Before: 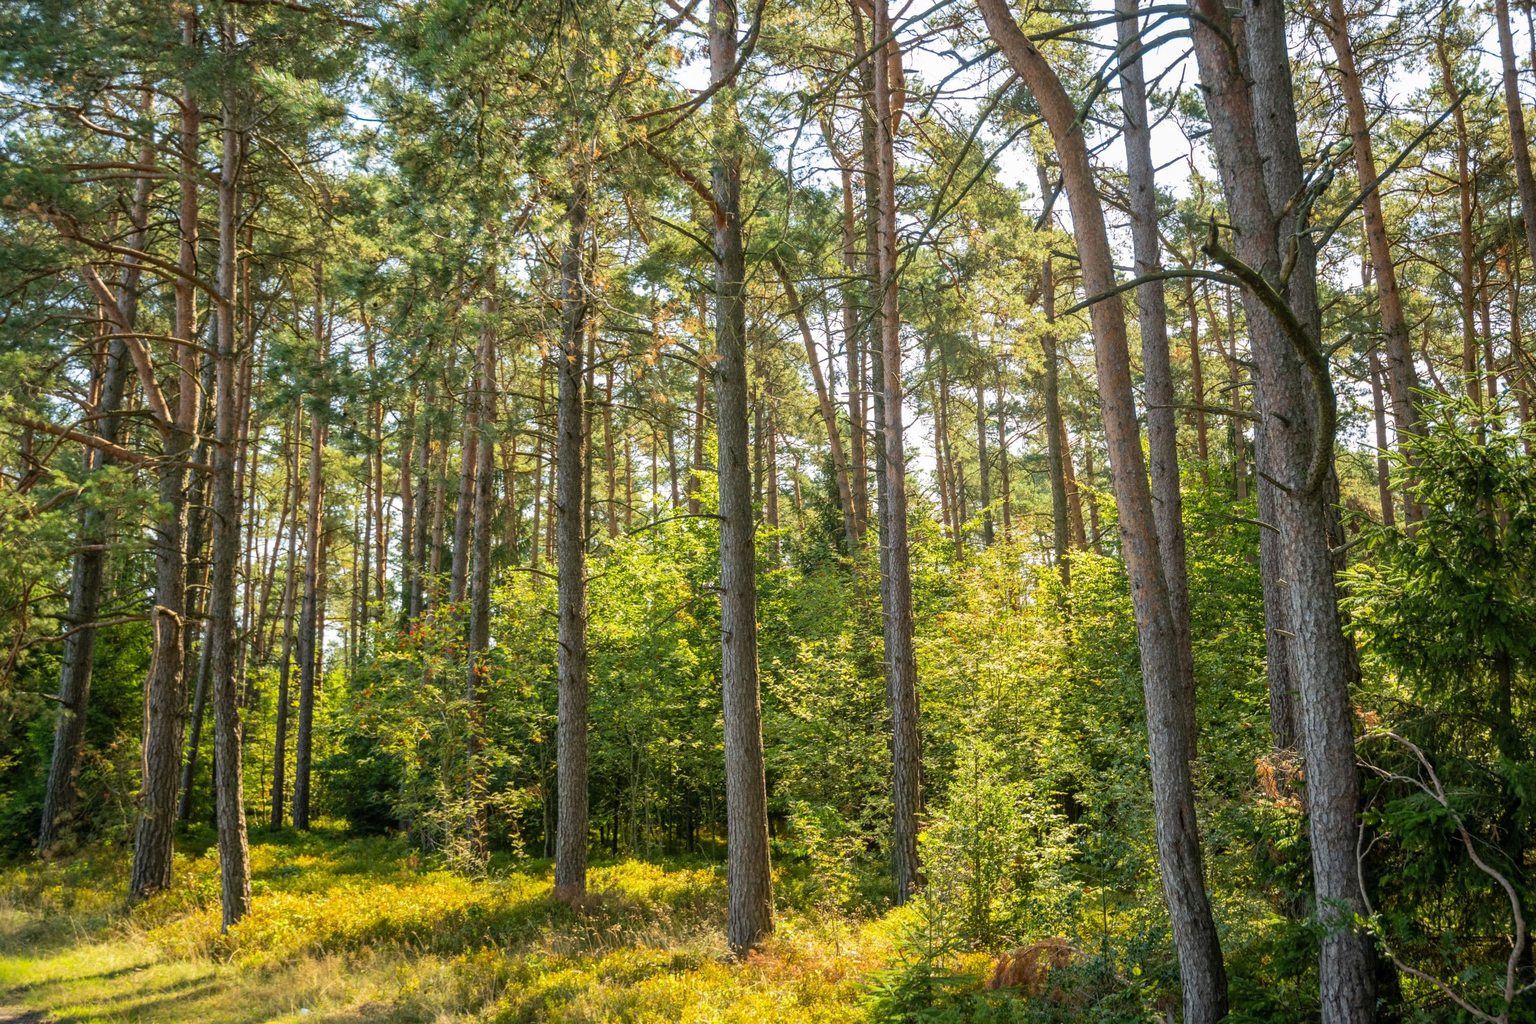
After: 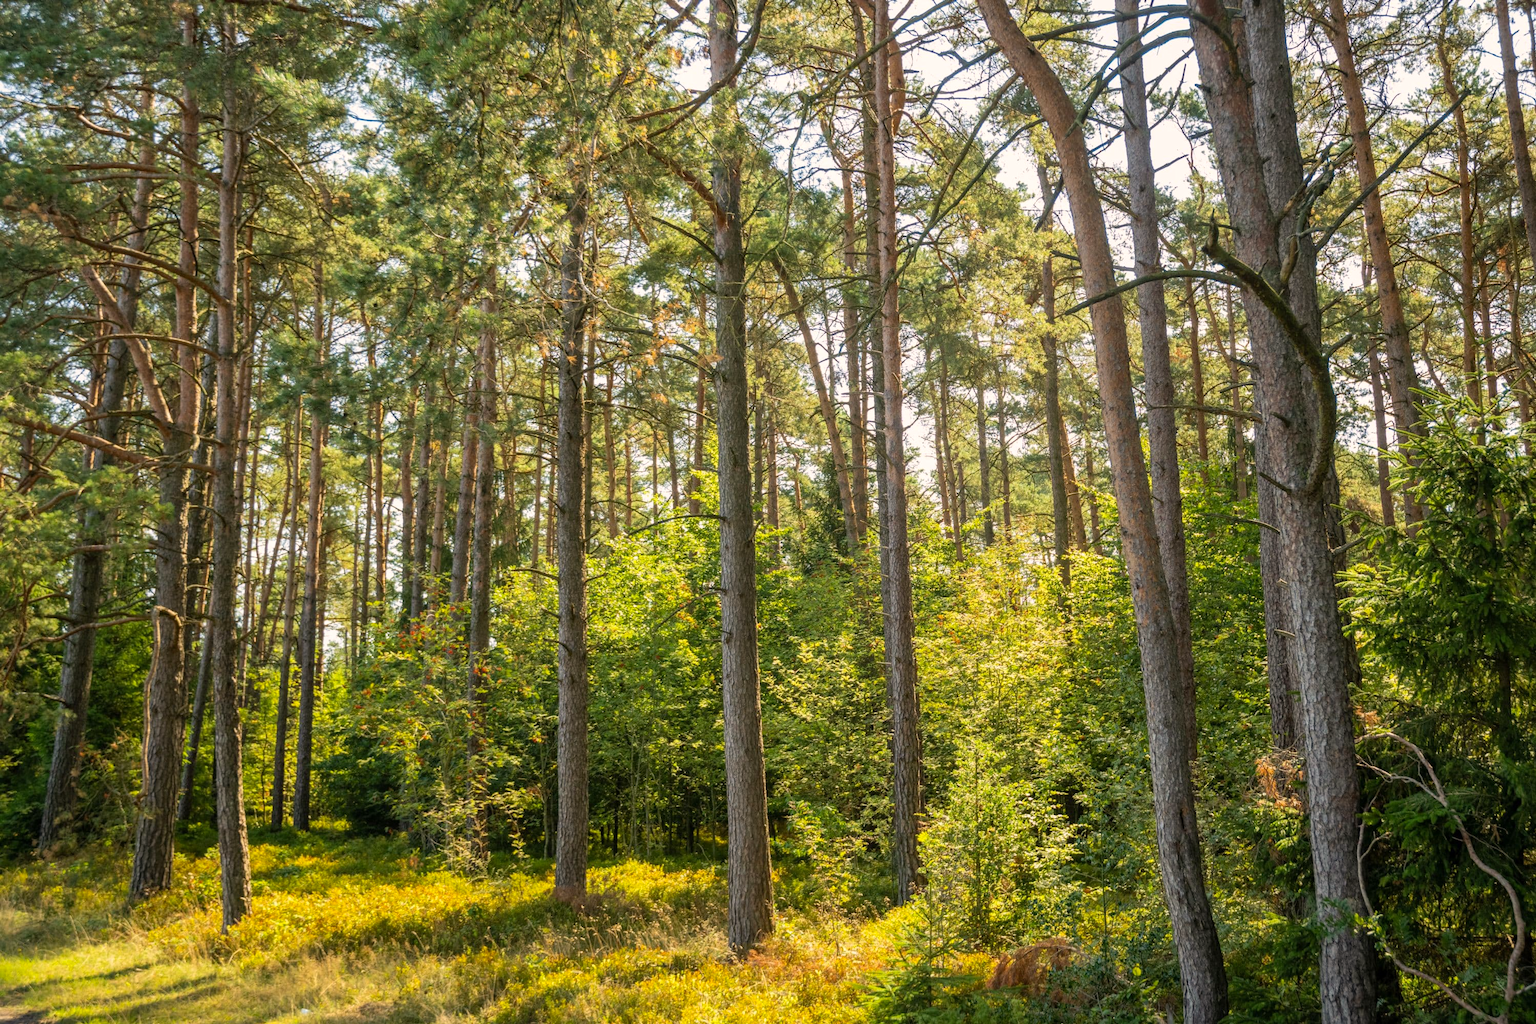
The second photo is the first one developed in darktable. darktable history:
color correction: highlights a* 3.64, highlights b* 5.11
